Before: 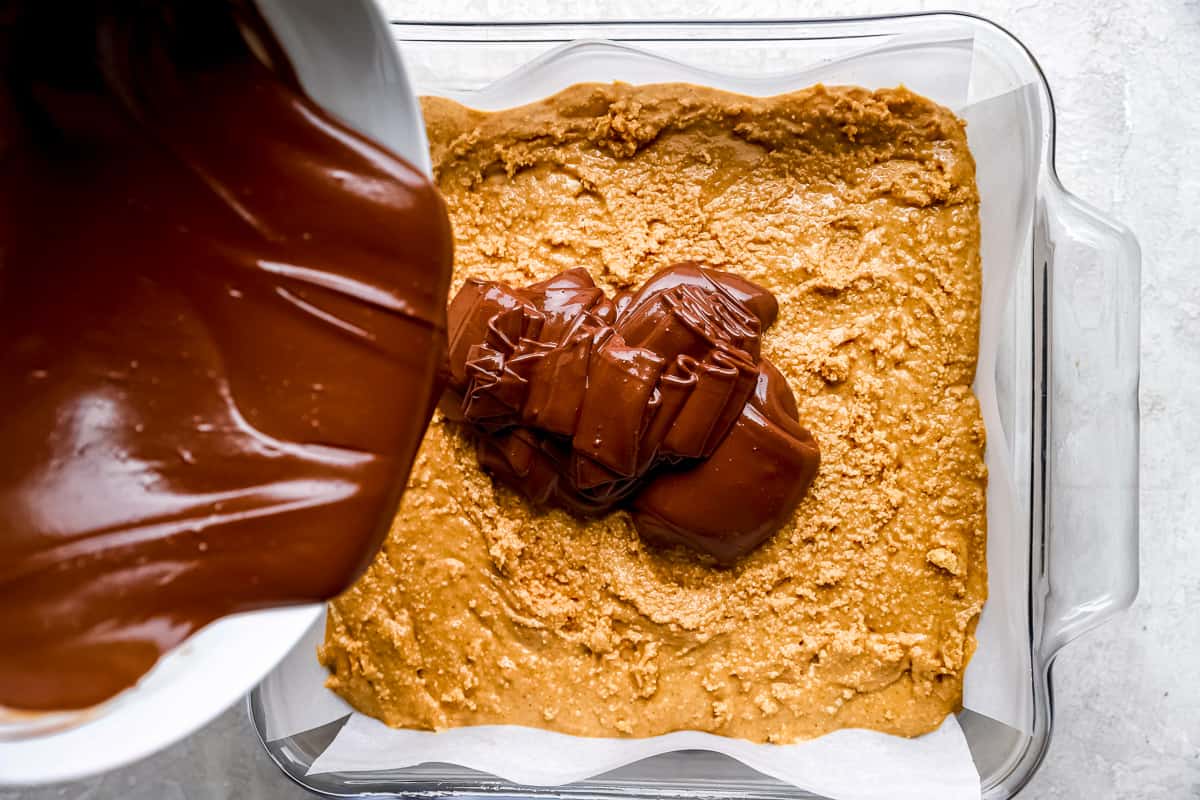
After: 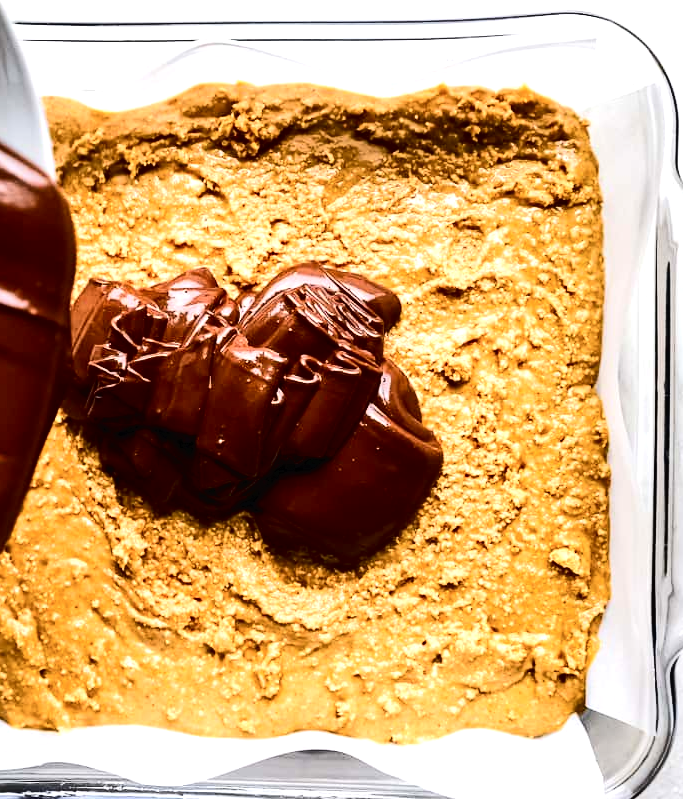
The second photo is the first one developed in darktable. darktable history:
crop: left 31.438%, top 0.003%, right 11.591%
tone equalizer: -8 EV -0.779 EV, -7 EV -0.703 EV, -6 EV -0.576 EV, -5 EV -0.409 EV, -3 EV 0.396 EV, -2 EV 0.6 EV, -1 EV 0.678 EV, +0 EV 0.733 EV, edges refinement/feathering 500, mask exposure compensation -1.57 EV, preserve details no
tone curve: curves: ch0 [(0, 0) (0.003, 0.016) (0.011, 0.016) (0.025, 0.016) (0.044, 0.016) (0.069, 0.016) (0.1, 0.026) (0.136, 0.047) (0.177, 0.088) (0.224, 0.14) (0.277, 0.2) (0.335, 0.276) (0.399, 0.37) (0.468, 0.47) (0.543, 0.583) (0.623, 0.698) (0.709, 0.779) (0.801, 0.858) (0.898, 0.929) (1, 1)], color space Lab, independent channels, preserve colors none
